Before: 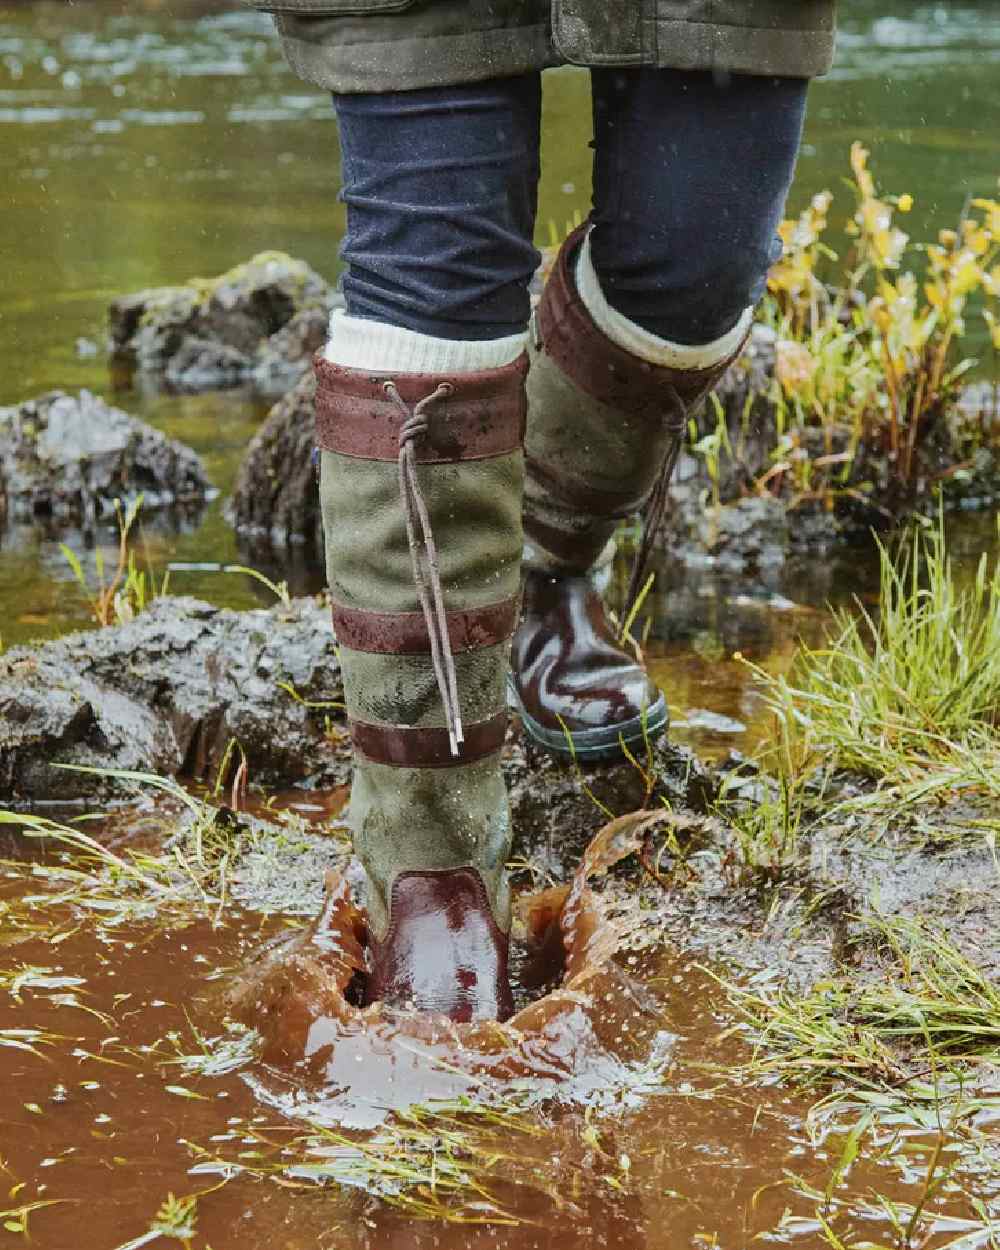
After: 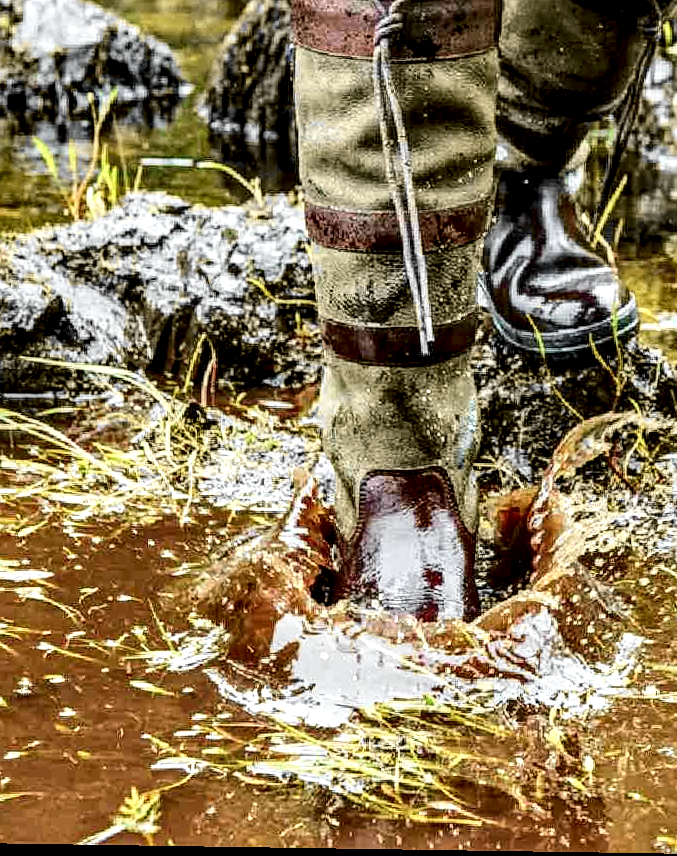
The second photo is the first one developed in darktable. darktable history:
exposure: compensate highlight preservation false
crop and rotate: angle -0.872°, left 3.736%, top 32.279%, right 29.744%
local contrast: detail 203%
tone curve: curves: ch0 [(0, 0) (0.071, 0.047) (0.266, 0.26) (0.483, 0.554) (0.753, 0.811) (1, 0.983)]; ch1 [(0, 0) (0.346, 0.307) (0.408, 0.387) (0.463, 0.465) (0.482, 0.493) (0.502, 0.499) (0.517, 0.502) (0.55, 0.548) (0.597, 0.61) (0.651, 0.698) (1, 1)]; ch2 [(0, 0) (0.346, 0.34) (0.434, 0.46) (0.485, 0.494) (0.5, 0.498) (0.517, 0.506) (0.526, 0.545) (0.583, 0.61) (0.625, 0.659) (1, 1)], color space Lab, independent channels, preserve colors none
sharpen: radius 1.235, amount 0.3, threshold 0.104
